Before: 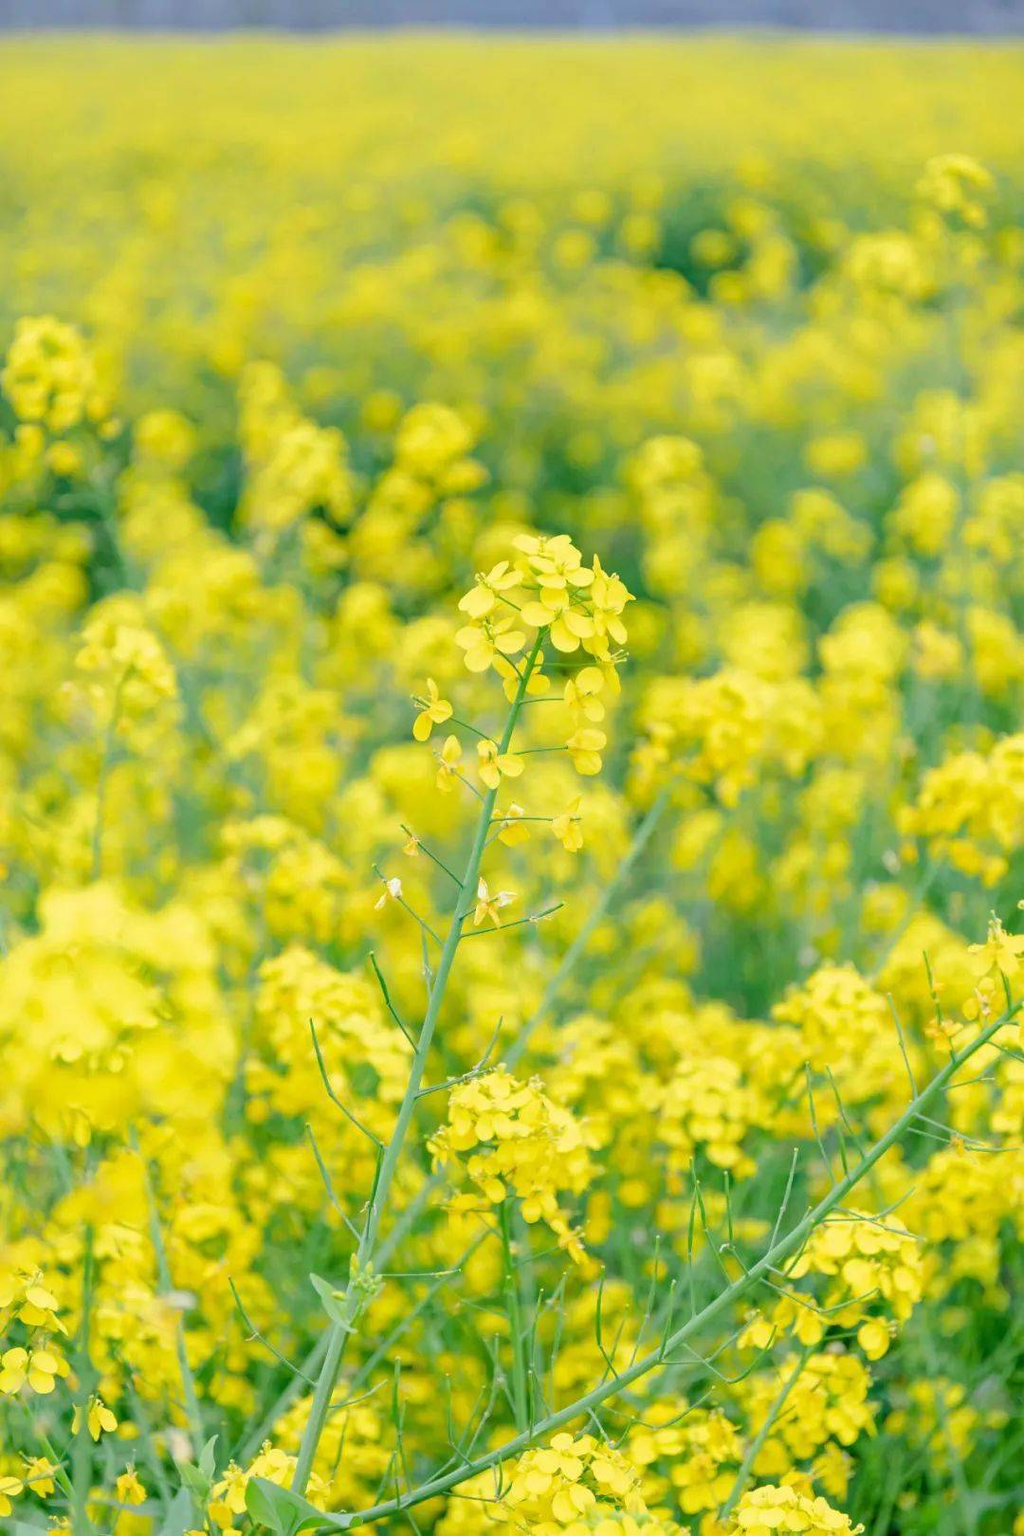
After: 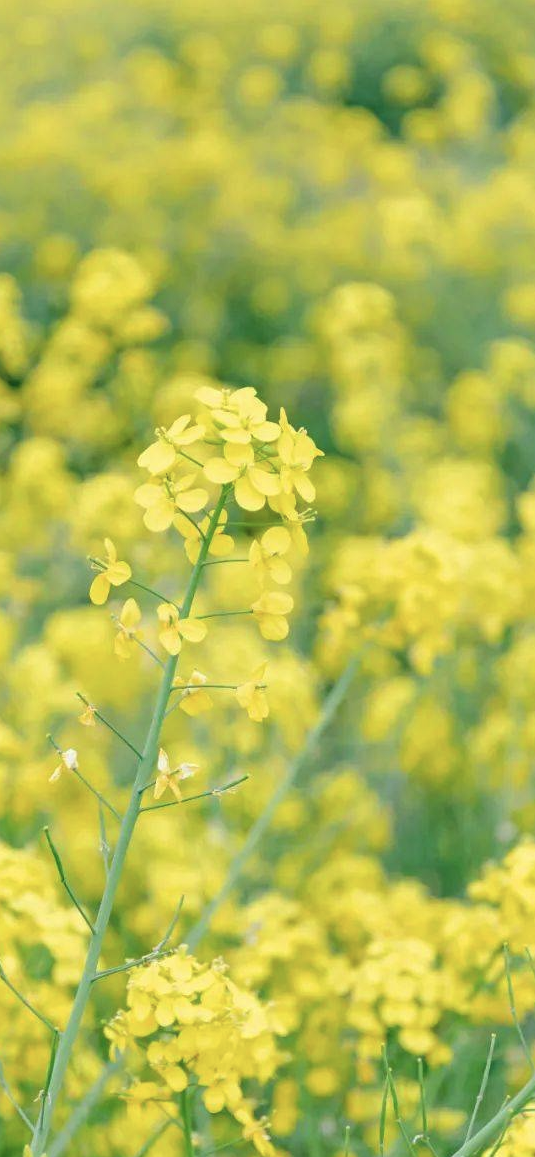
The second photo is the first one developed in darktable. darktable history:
contrast brightness saturation: saturation -0.17
crop: left 32.075%, top 10.976%, right 18.355%, bottom 17.596%
